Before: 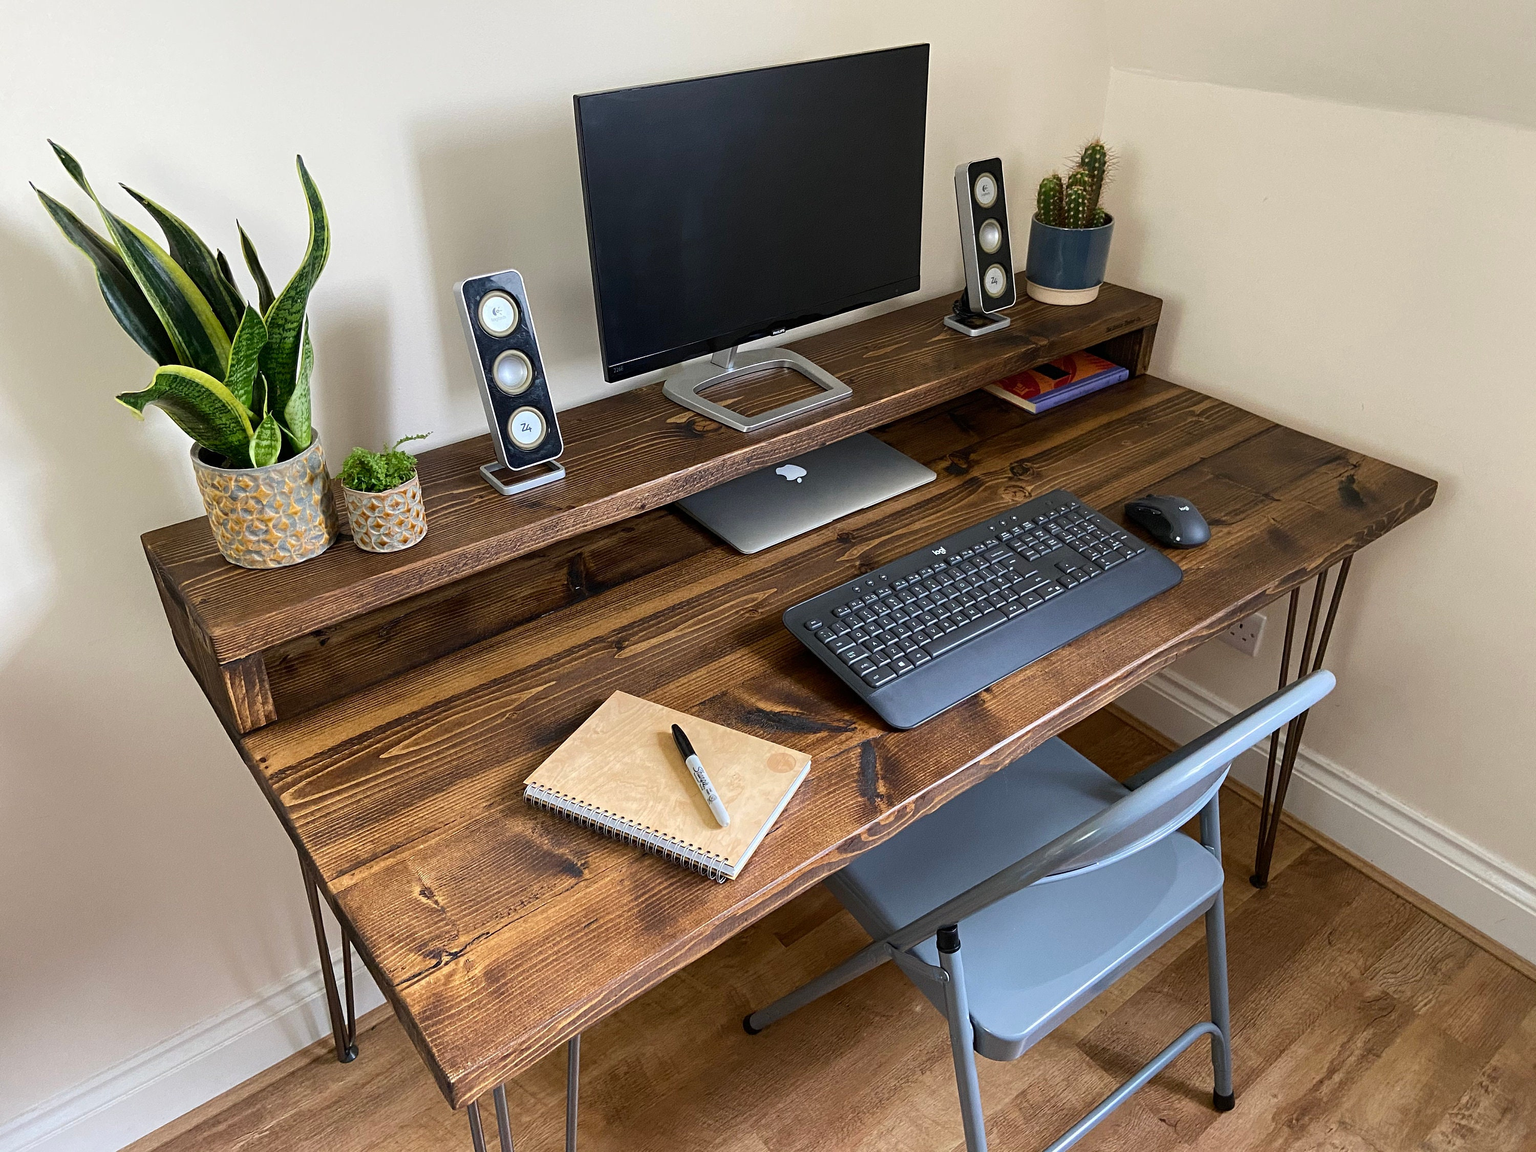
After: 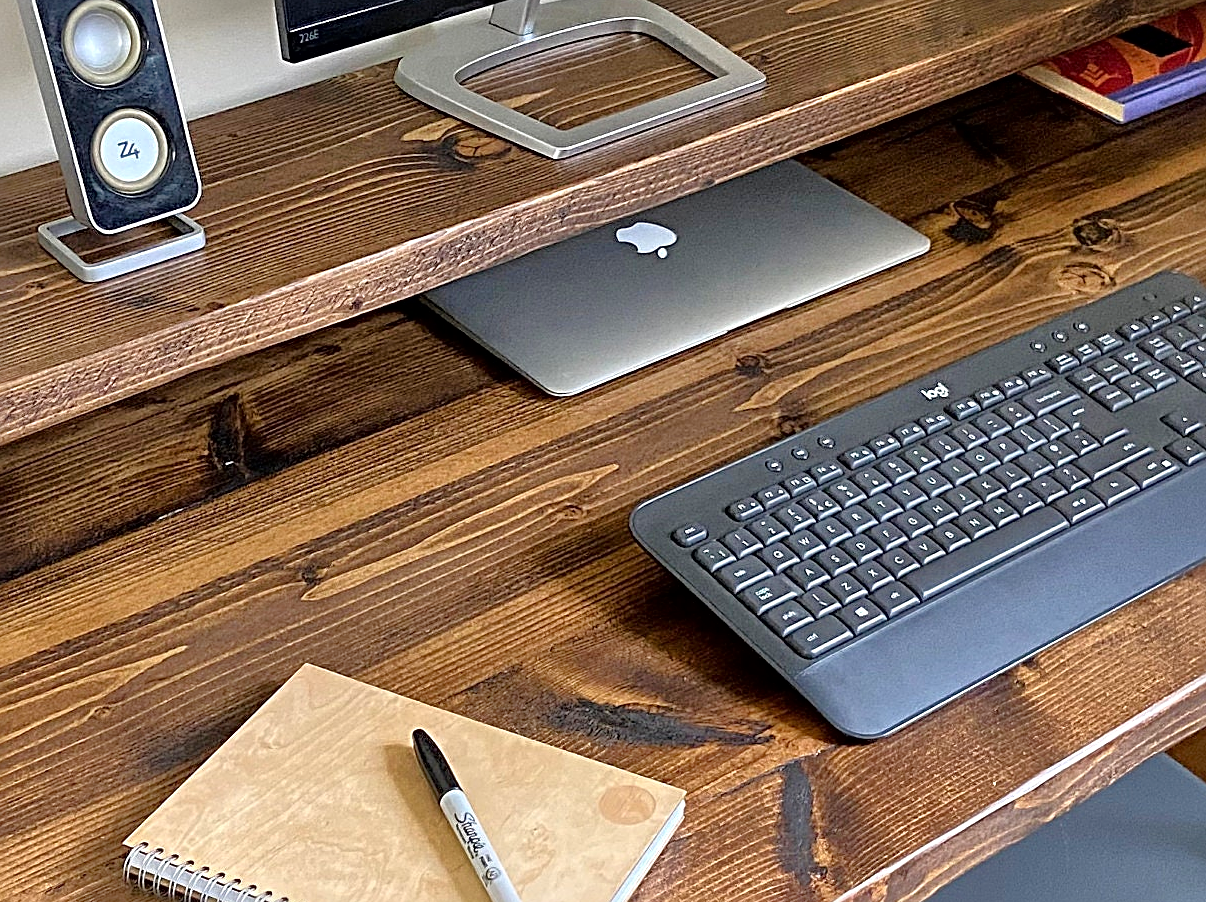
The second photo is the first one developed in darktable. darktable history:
tone equalizer: -7 EV 0.15 EV, -6 EV 0.595 EV, -5 EV 1.13 EV, -4 EV 1.36 EV, -3 EV 1.17 EV, -2 EV 0.6 EV, -1 EV 0.163 EV, smoothing 1
sharpen: radius 2.759
local contrast: mode bilateral grid, contrast 21, coarseness 51, detail 119%, midtone range 0.2
exposure: exposure -0.042 EV, compensate highlight preservation false
crop: left 29.968%, top 30.466%, right 29.824%, bottom 29.439%
